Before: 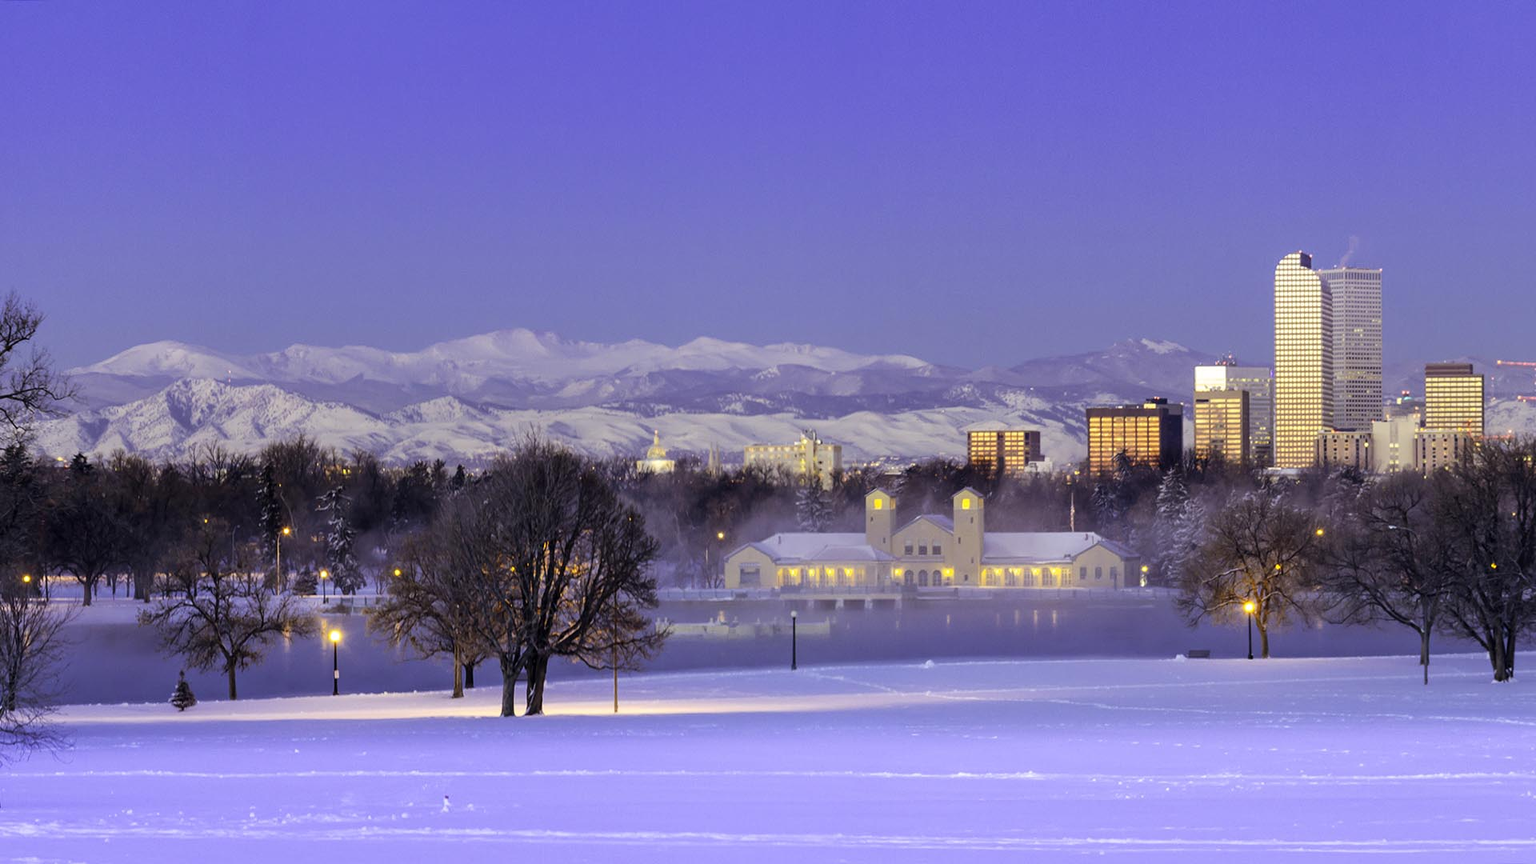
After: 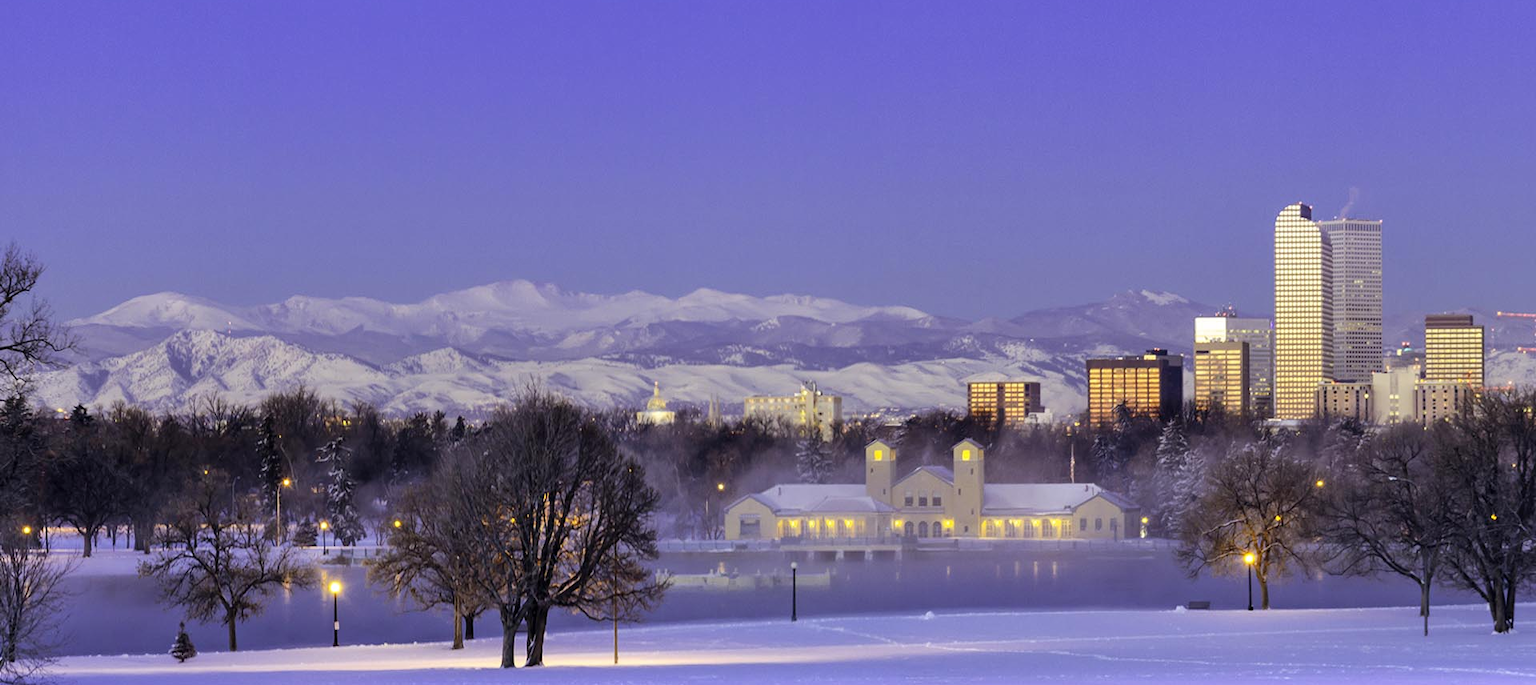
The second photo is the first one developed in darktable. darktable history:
shadows and highlights: white point adjustment 0.1, highlights -70, soften with gaussian
crop and rotate: top 5.667%, bottom 14.937%
rotate and perspective: automatic cropping original format, crop left 0, crop top 0
